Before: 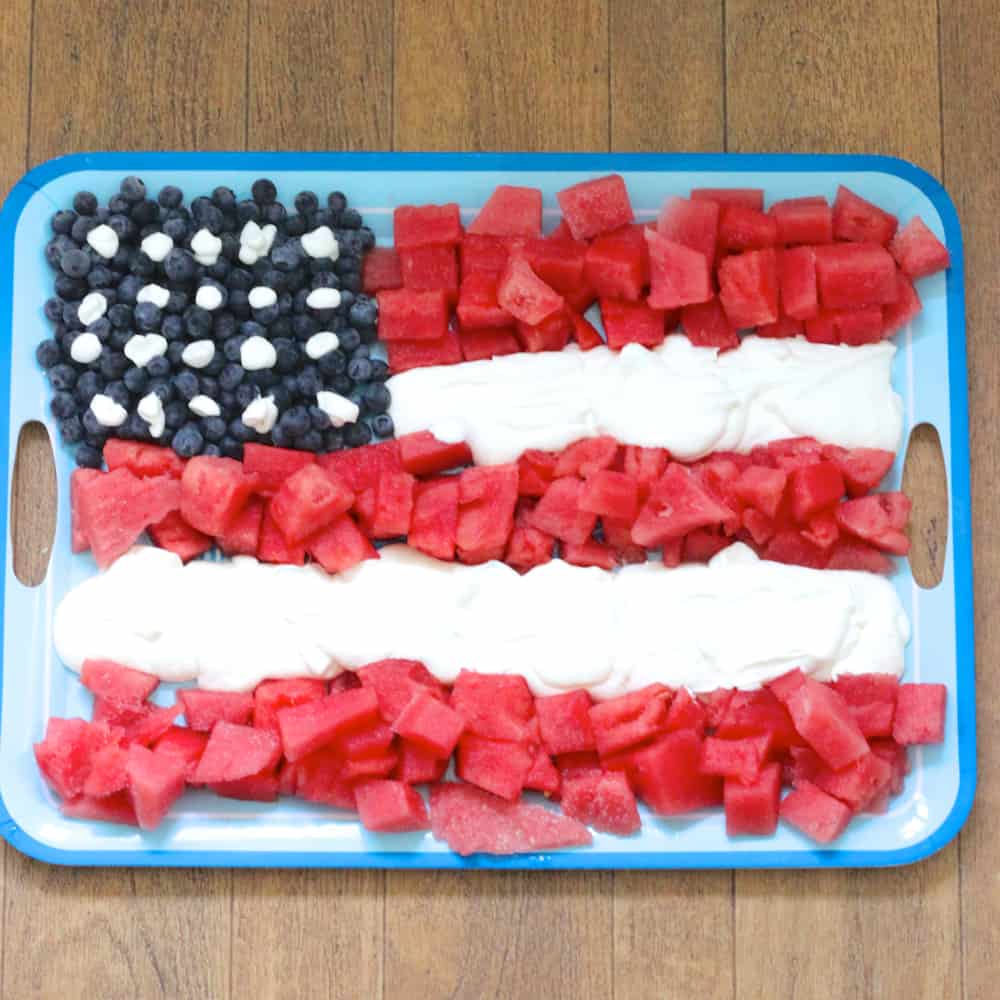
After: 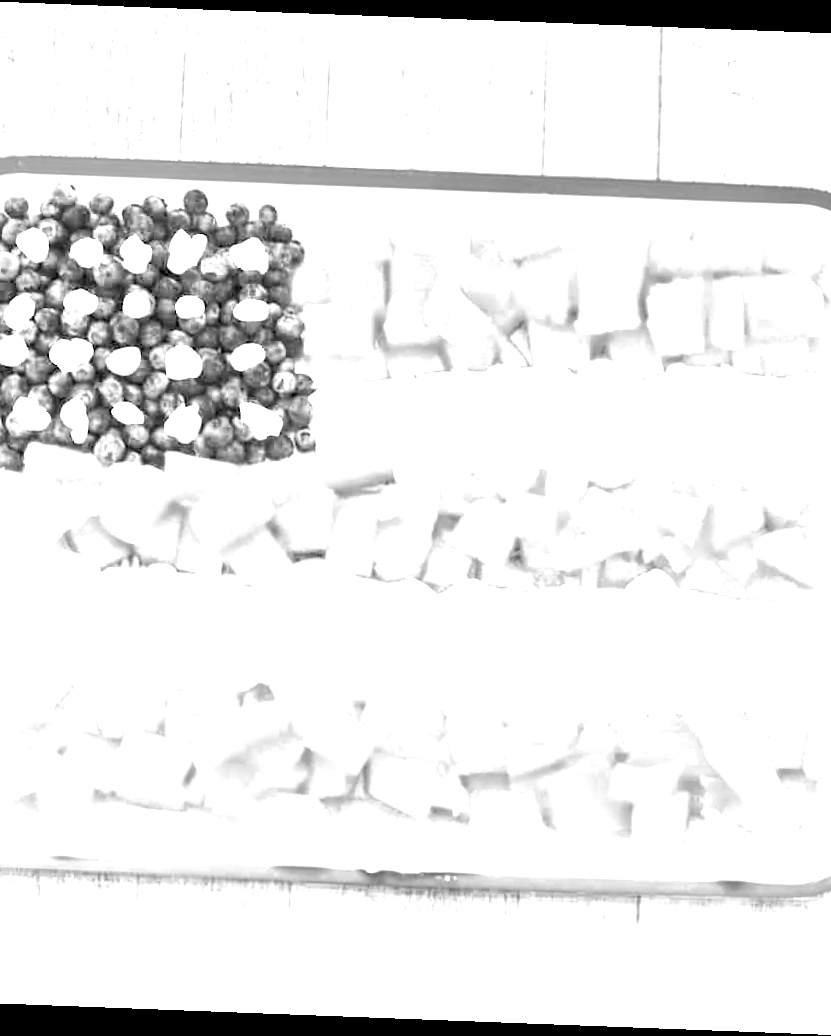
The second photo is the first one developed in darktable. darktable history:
rotate and perspective: rotation 2.17°, automatic cropping off
exposure: black level correction 0.012, exposure 0.7 EV, compensate exposure bias true, compensate highlight preservation false
monochrome: on, module defaults
crop and rotate: left 9.597%, right 10.195%
white balance: red 4.26, blue 1.802
